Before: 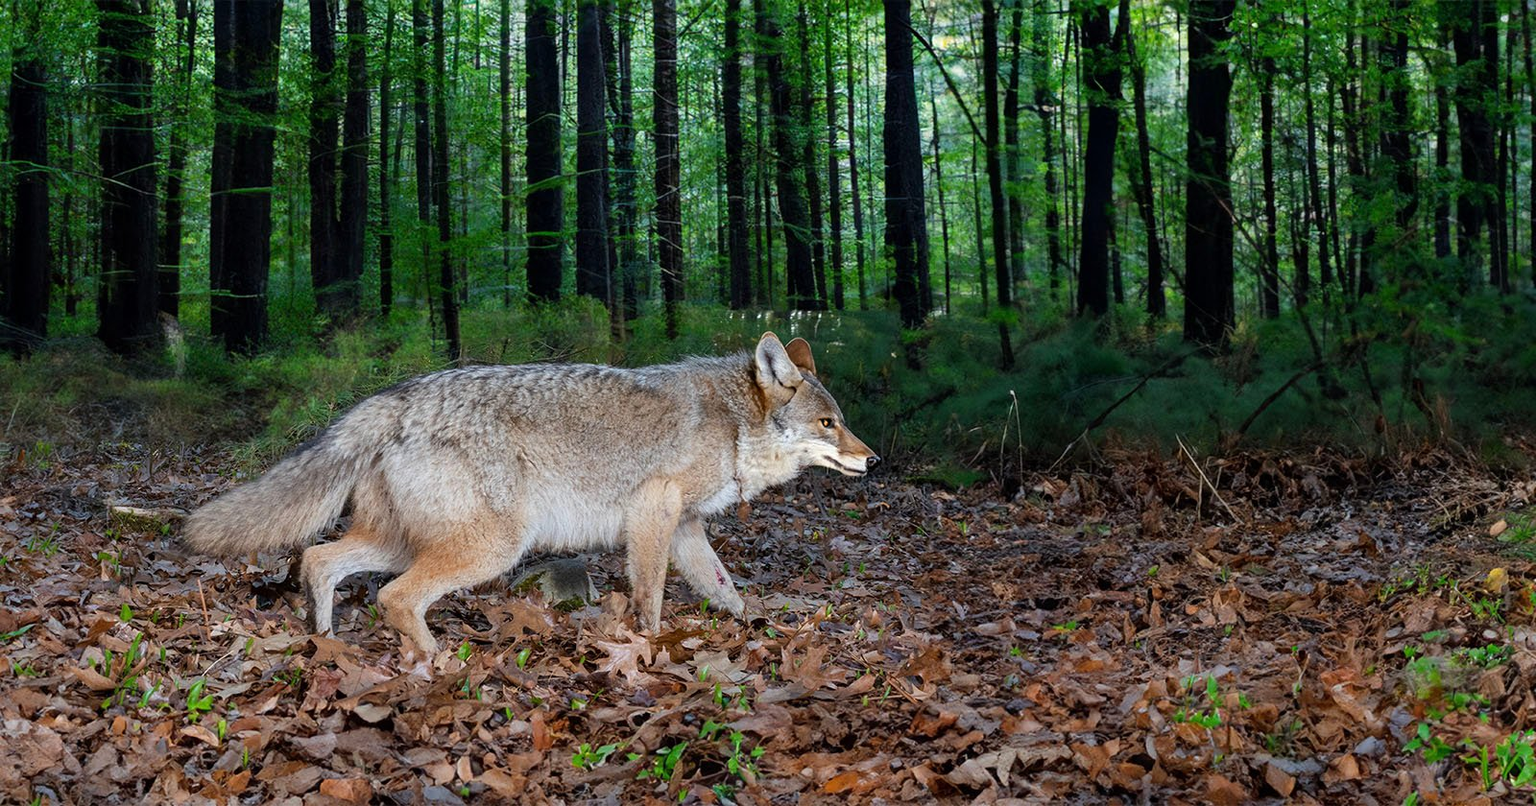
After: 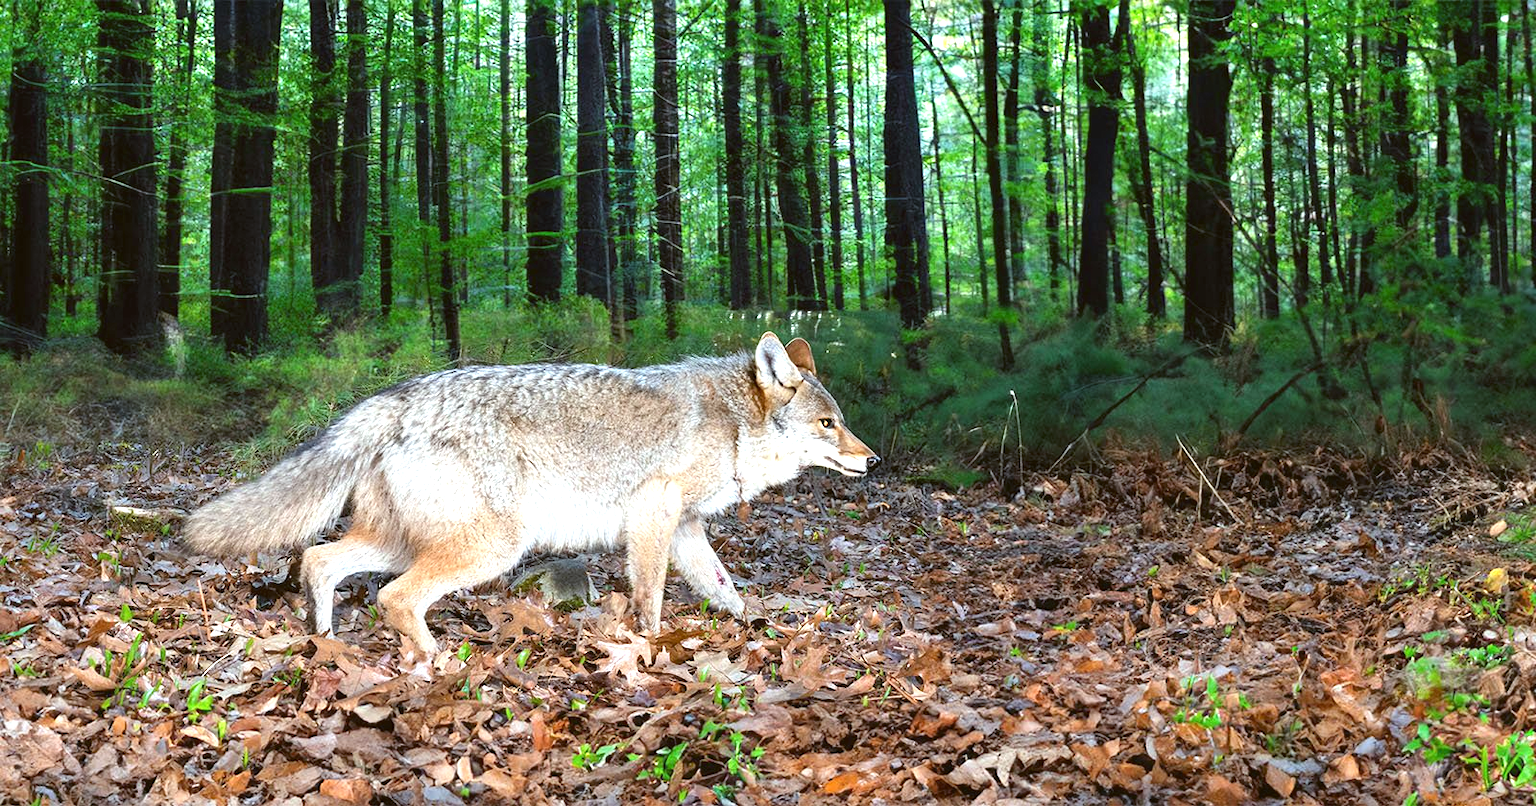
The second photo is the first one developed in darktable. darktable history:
color balance: lift [1.004, 1.002, 1.002, 0.998], gamma [1, 1.007, 1.002, 0.993], gain [1, 0.977, 1.013, 1.023], contrast -3.64%
exposure: black level correction 0, exposure 1.3 EV, compensate exposure bias true, compensate highlight preservation false
